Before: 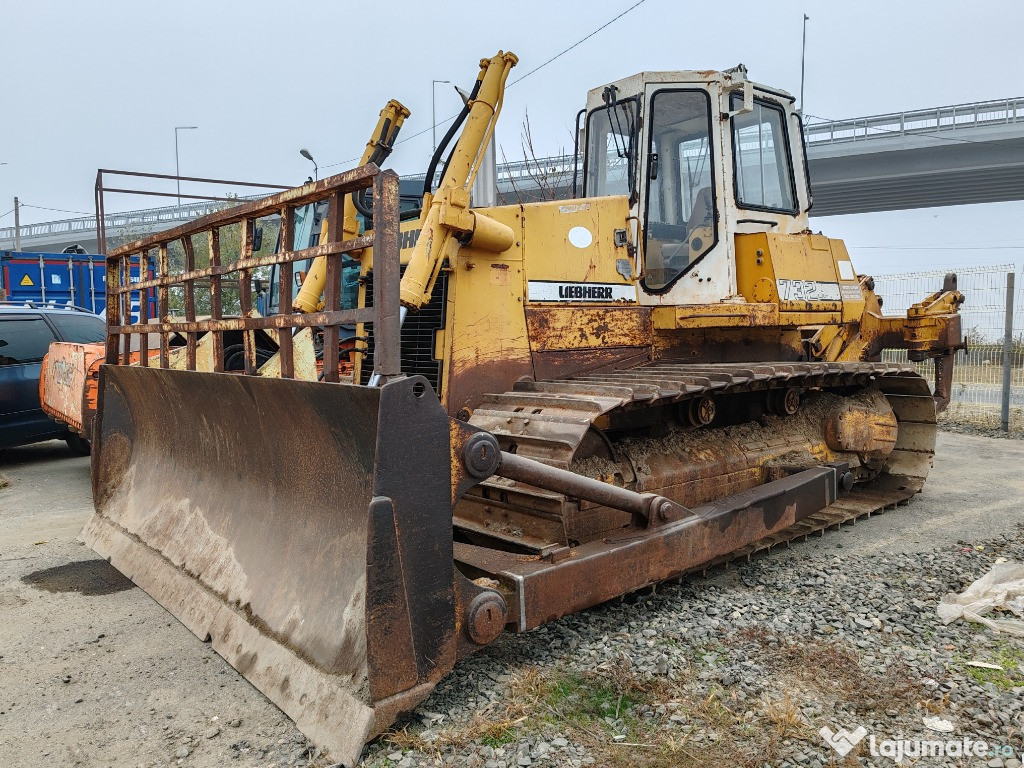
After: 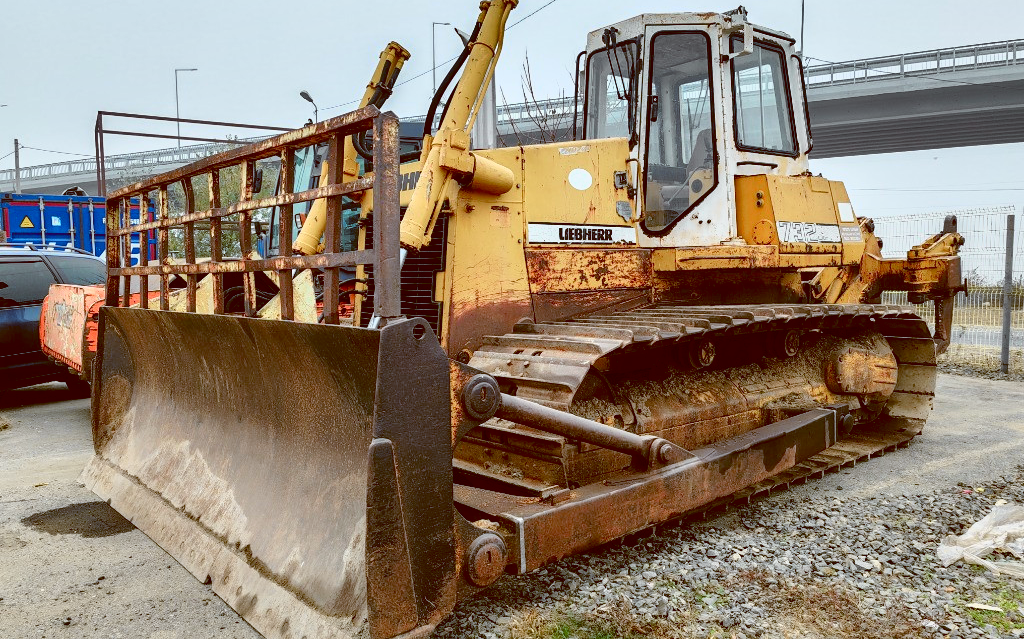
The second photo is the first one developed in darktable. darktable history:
tone curve: curves: ch0 [(0.003, 0.029) (0.037, 0.036) (0.149, 0.117) (0.297, 0.318) (0.422, 0.474) (0.531, 0.6) (0.743, 0.809) (0.889, 0.941) (1, 0.98)]; ch1 [(0, 0) (0.305, 0.325) (0.453, 0.437) (0.482, 0.479) (0.501, 0.5) (0.506, 0.503) (0.564, 0.578) (0.587, 0.625) (0.666, 0.727) (1, 1)]; ch2 [(0, 0) (0.323, 0.277) (0.408, 0.399) (0.45, 0.48) (0.499, 0.502) (0.512, 0.523) (0.57, 0.595) (0.653, 0.671) (0.768, 0.744) (1, 1)], color space Lab, independent channels, preserve colors none
shadows and highlights: soften with gaussian
rotate and perspective: automatic cropping off
crop: top 7.625%, bottom 8.027%
color balance: lift [1, 1.015, 1.004, 0.985], gamma [1, 0.958, 0.971, 1.042], gain [1, 0.956, 0.977, 1.044]
